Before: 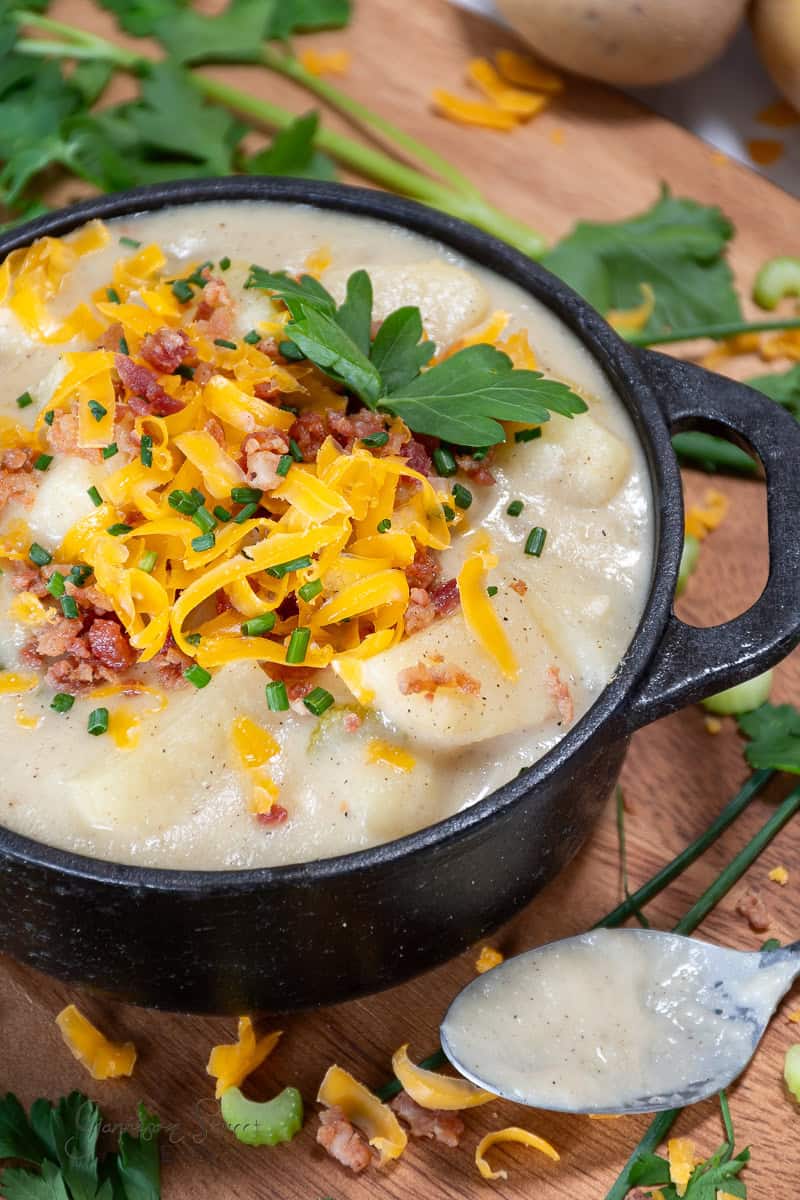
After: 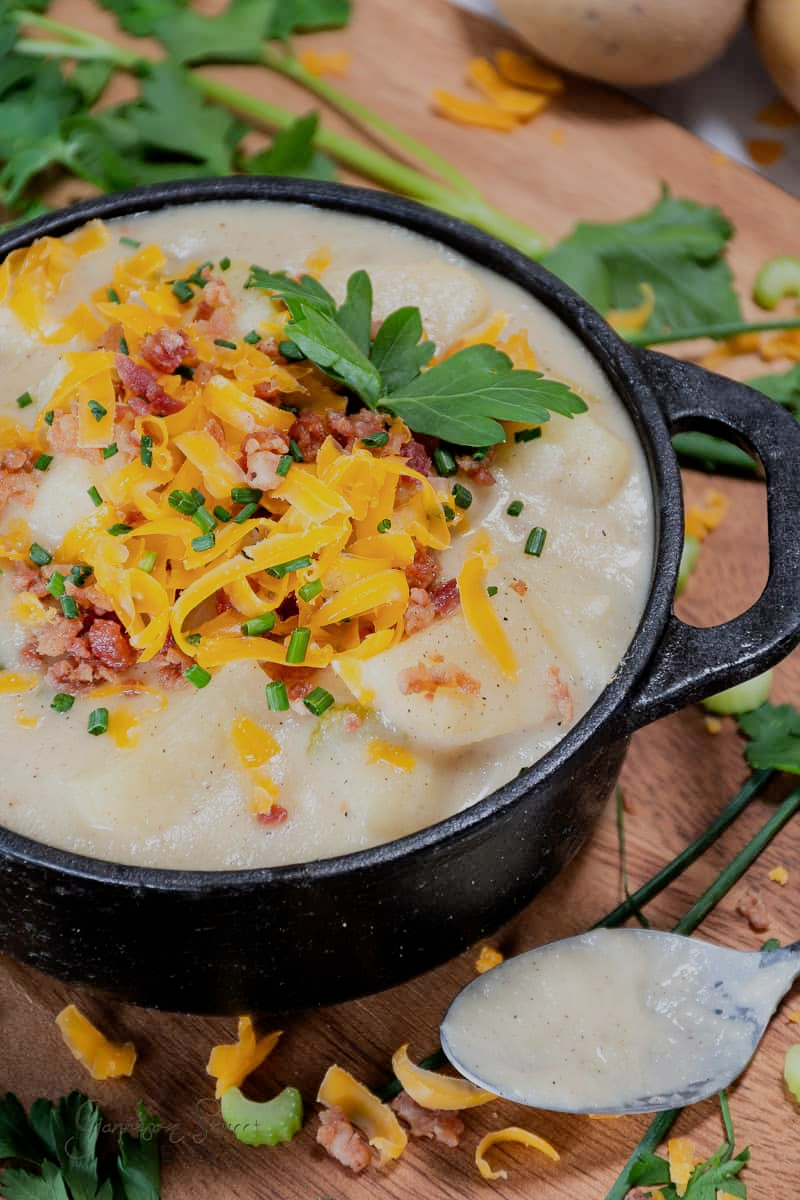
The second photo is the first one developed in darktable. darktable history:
filmic rgb: black relative exposure -7.14 EV, white relative exposure 5.39 EV, hardness 3.02, iterations of high-quality reconstruction 0
